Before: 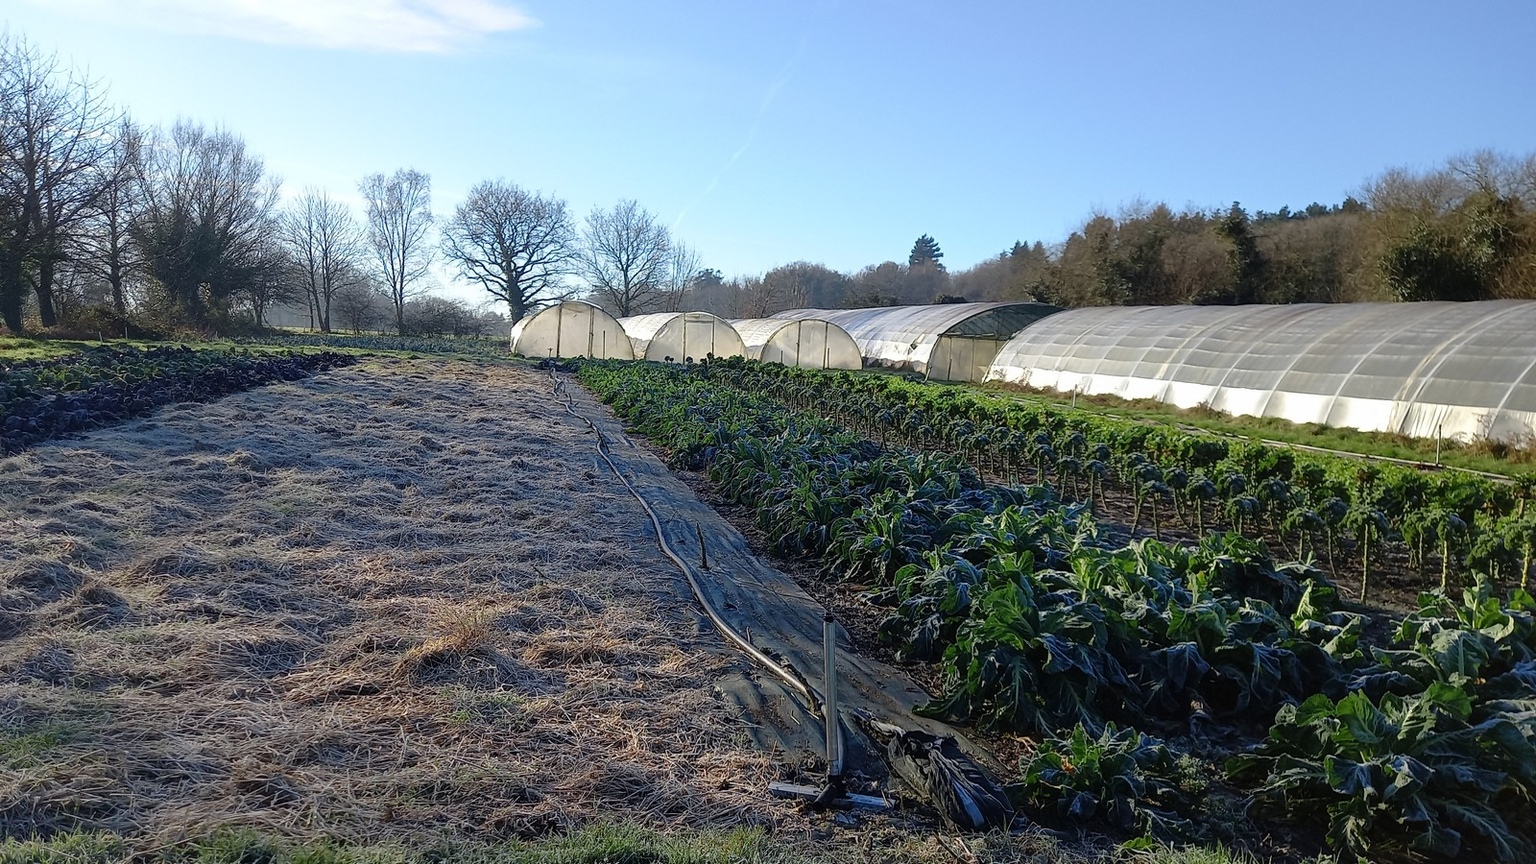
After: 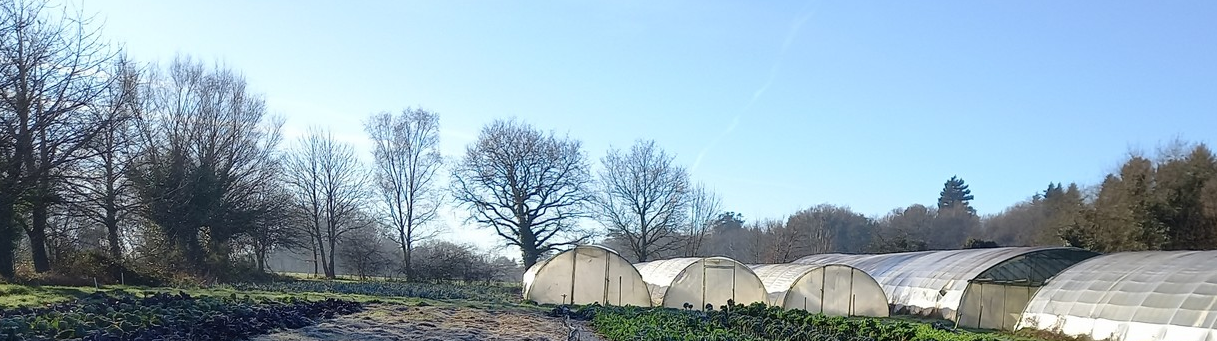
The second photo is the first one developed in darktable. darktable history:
crop: left 0.575%, top 7.647%, right 23.305%, bottom 54.409%
